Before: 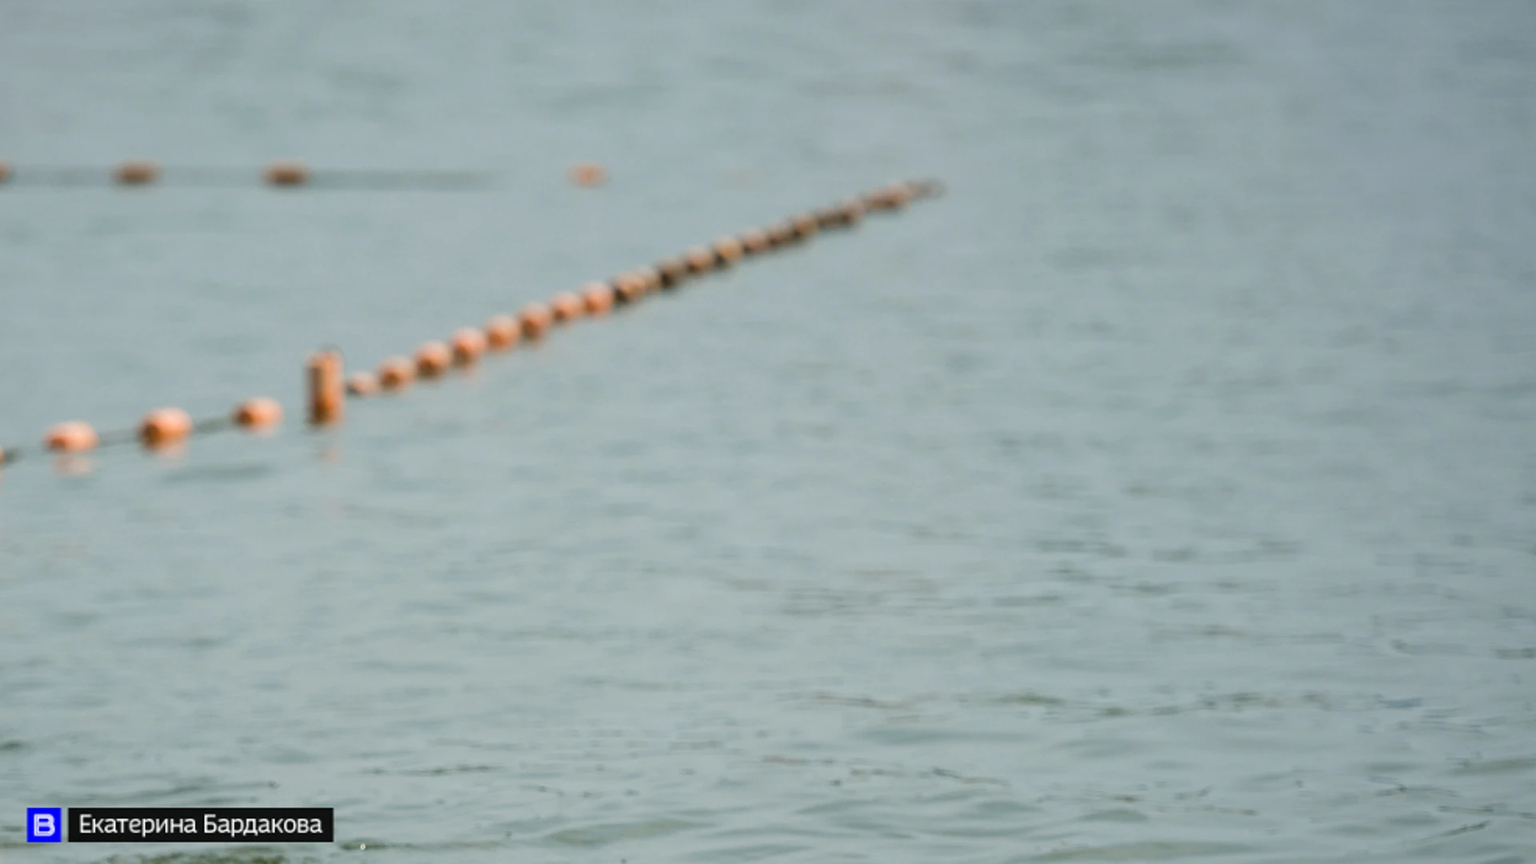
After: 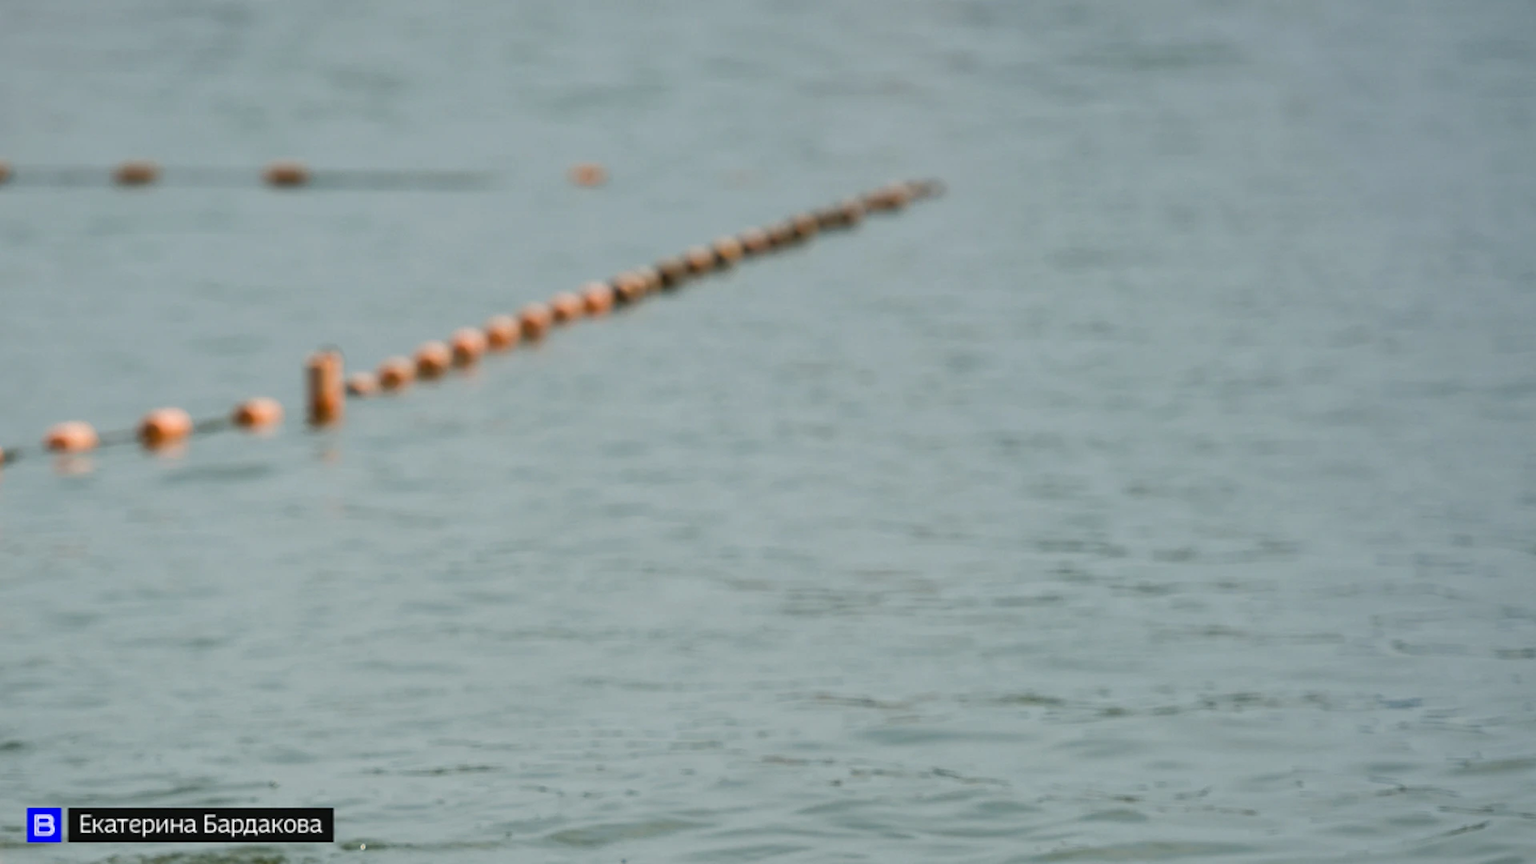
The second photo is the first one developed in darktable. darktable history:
shadows and highlights: radius 263.2, soften with gaussian
